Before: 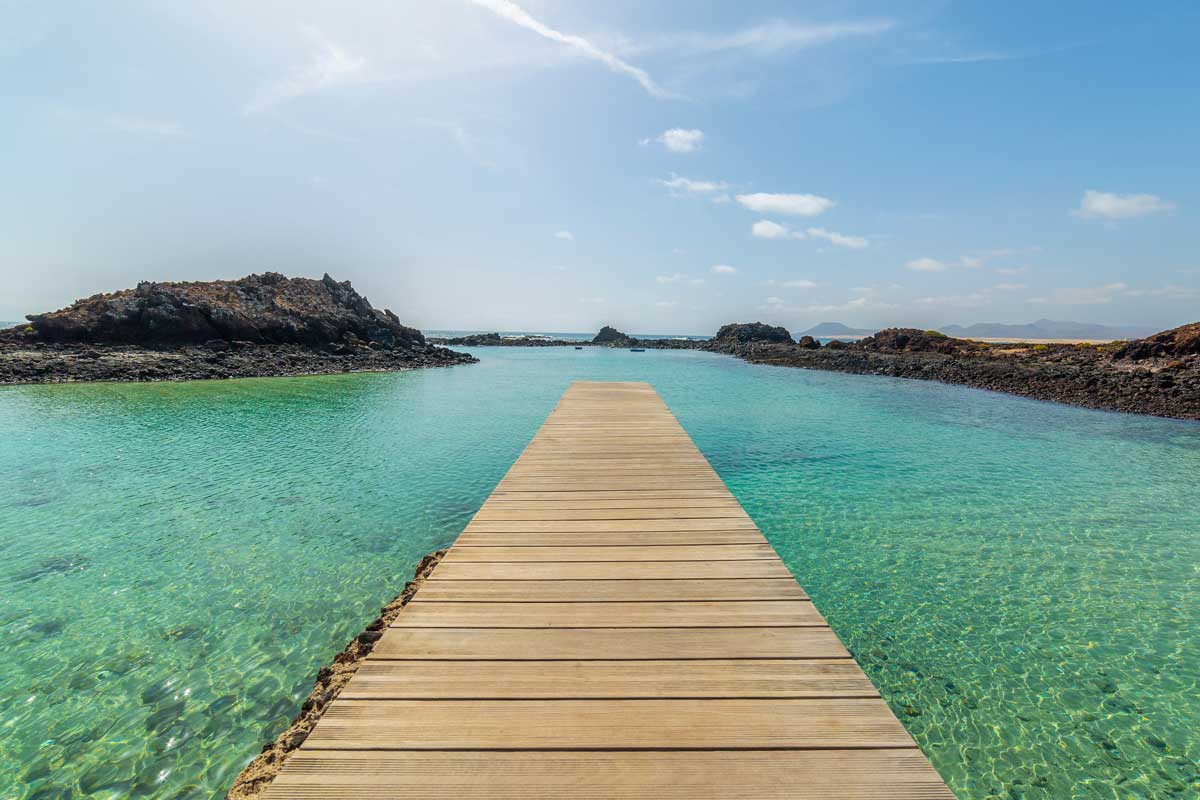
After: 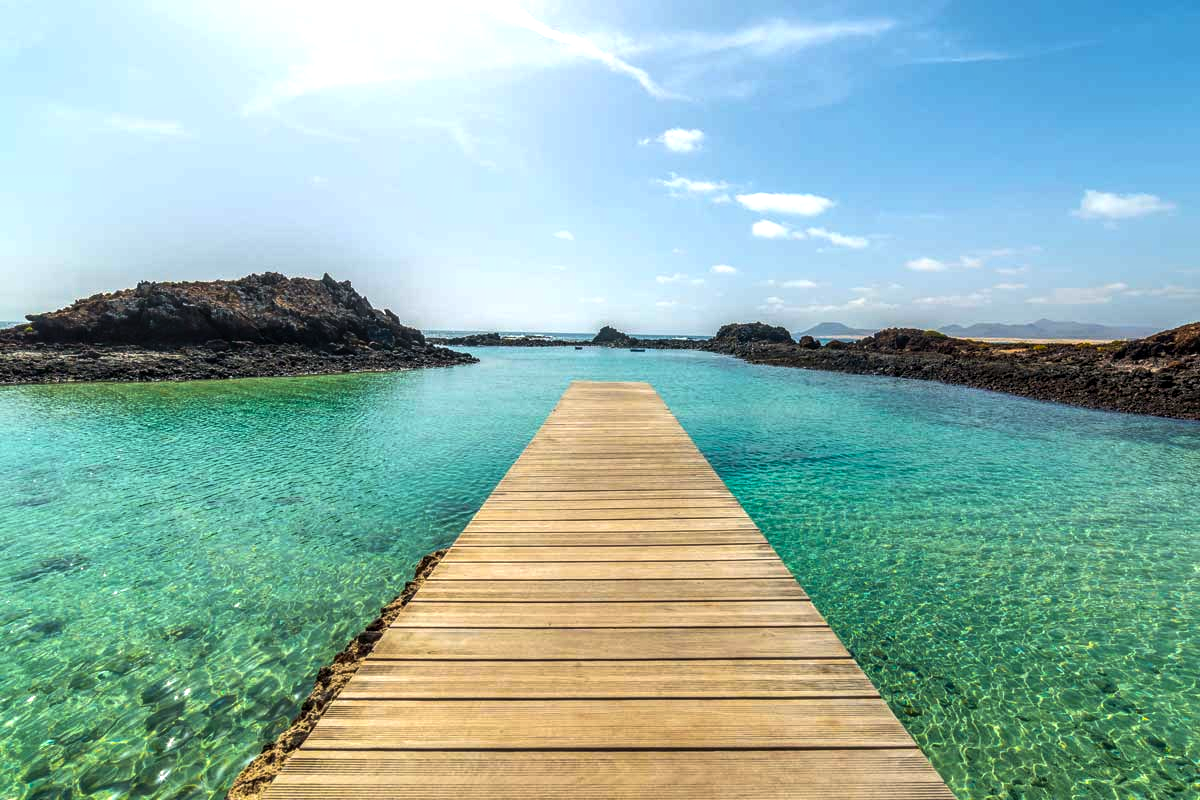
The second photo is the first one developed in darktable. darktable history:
color balance rgb: perceptual brilliance grading › highlights 14.29%, perceptual brilliance grading › mid-tones -5.92%, perceptual brilliance grading › shadows -26.83%, global vibrance 31.18%
local contrast: on, module defaults
